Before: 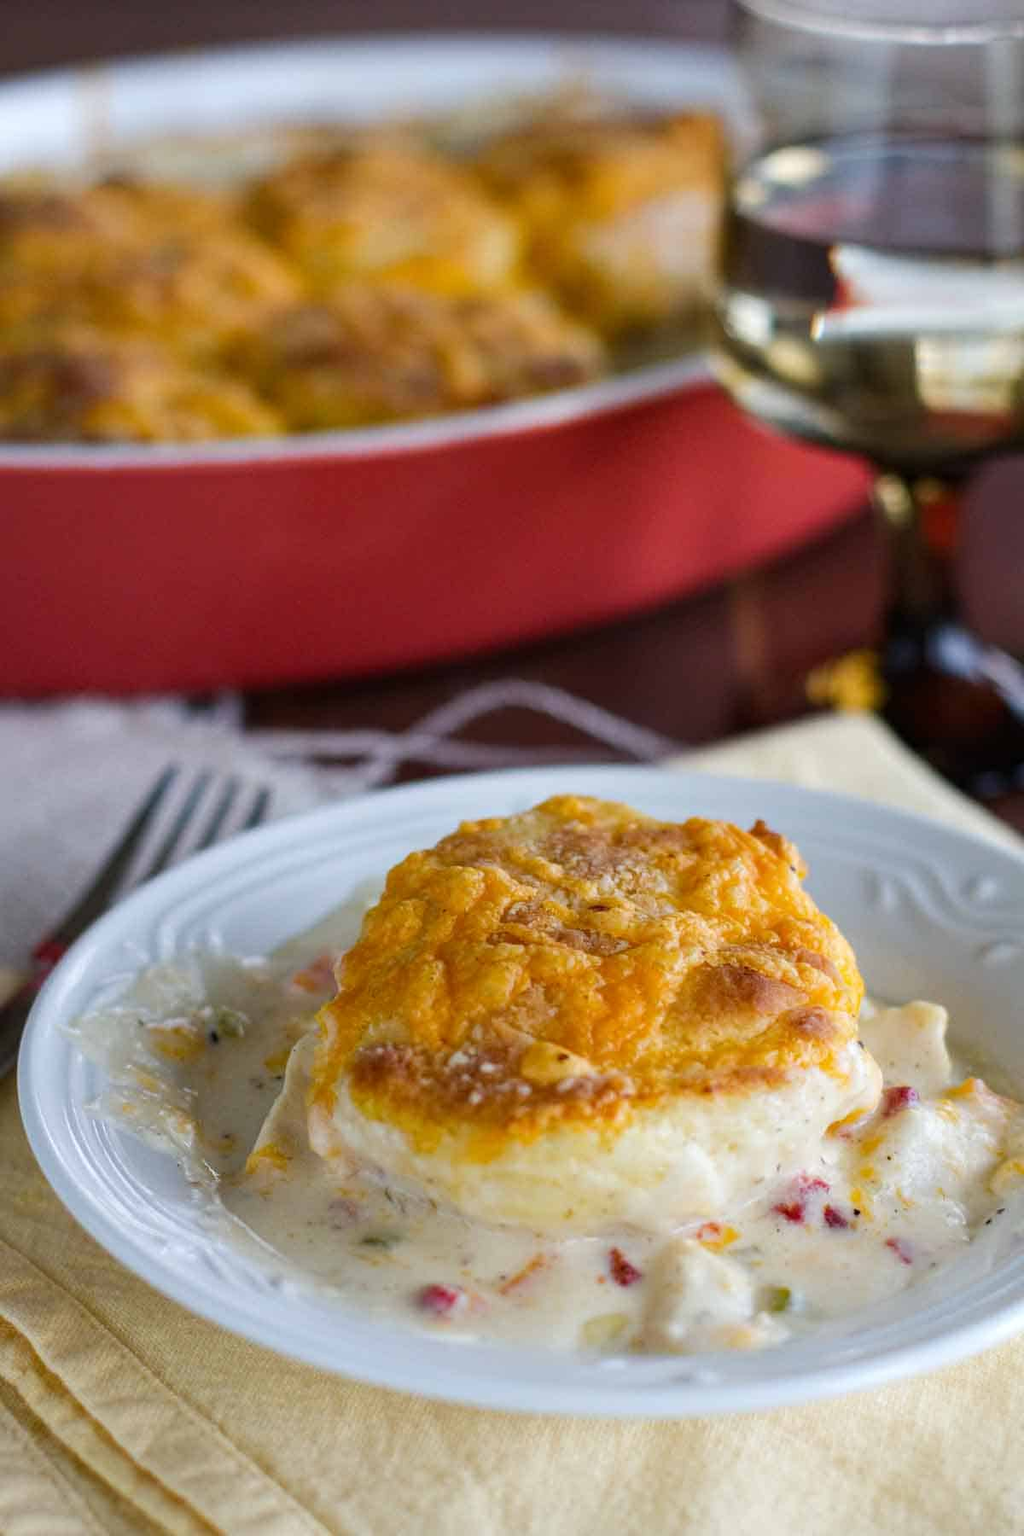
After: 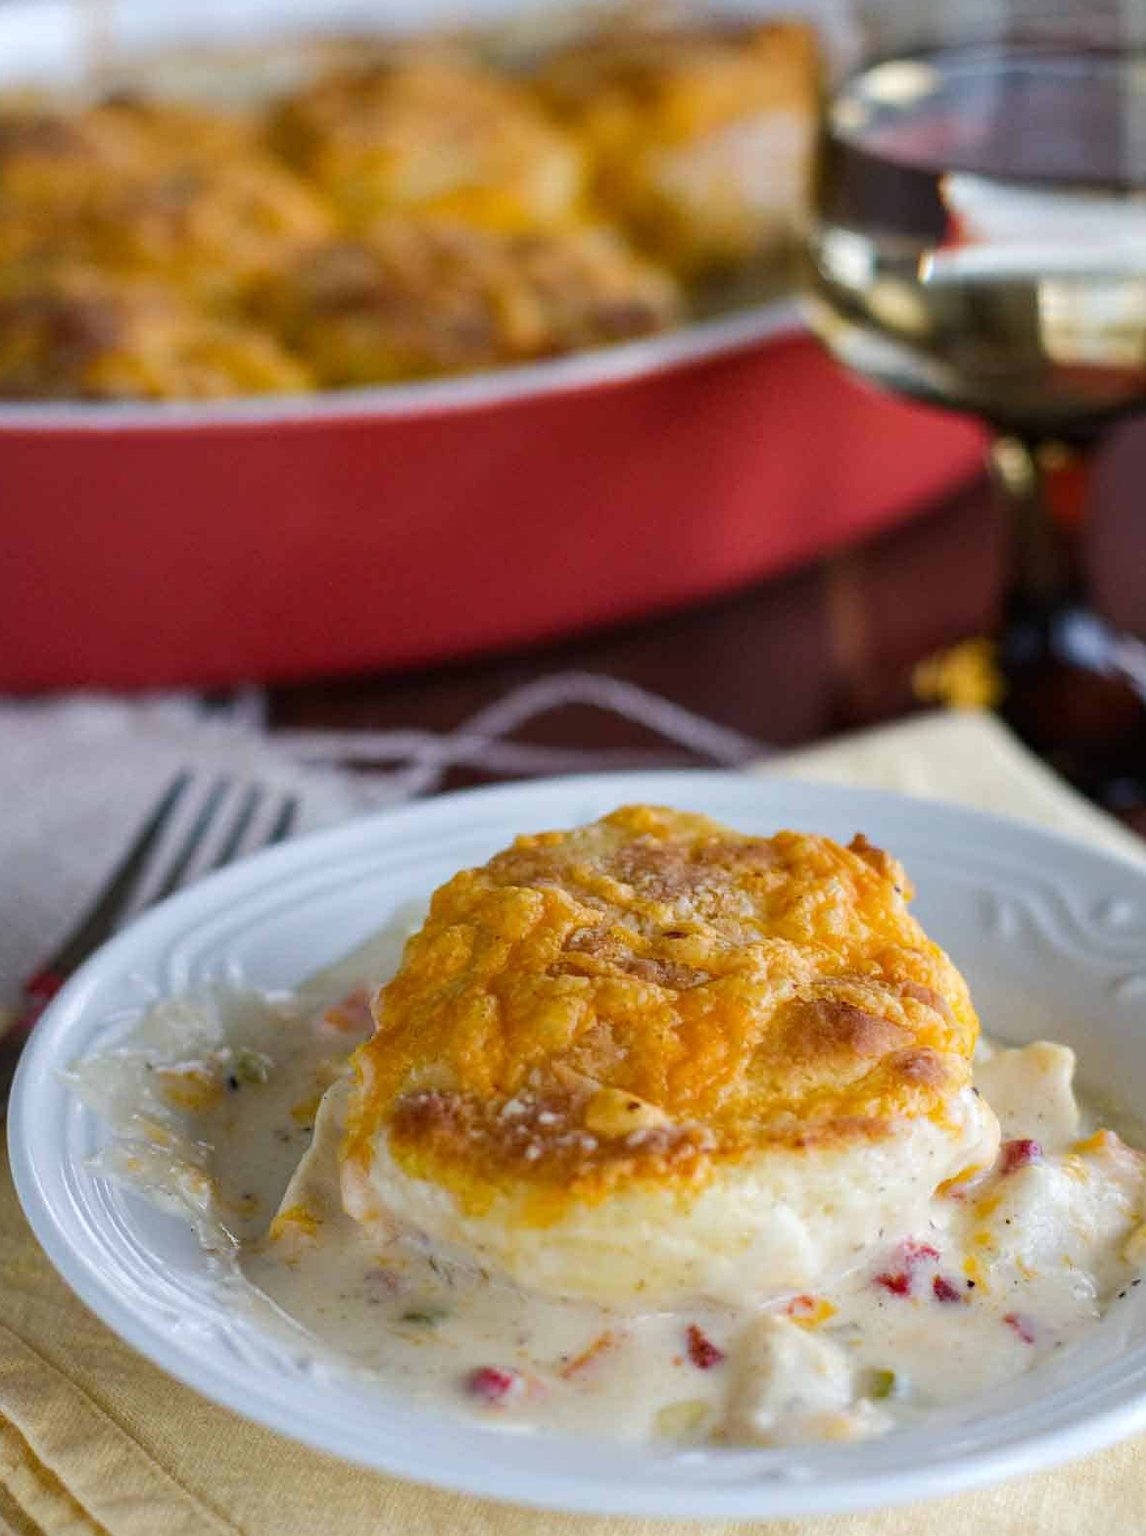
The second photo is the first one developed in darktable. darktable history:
tone equalizer: edges refinement/feathering 500, mask exposure compensation -1.57 EV, preserve details no
crop: left 1.161%, top 6.143%, right 1.263%, bottom 6.73%
